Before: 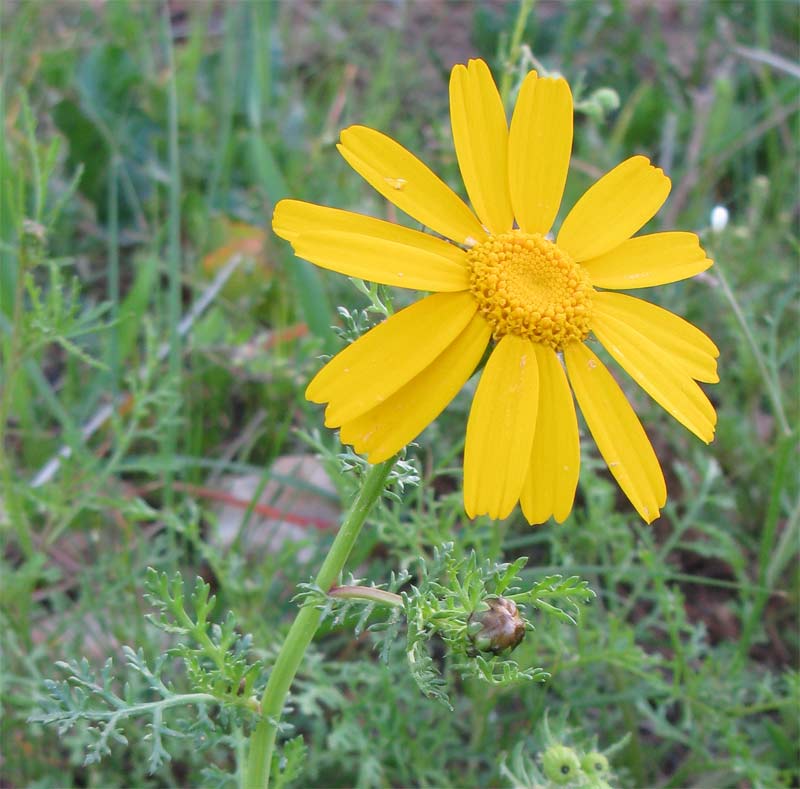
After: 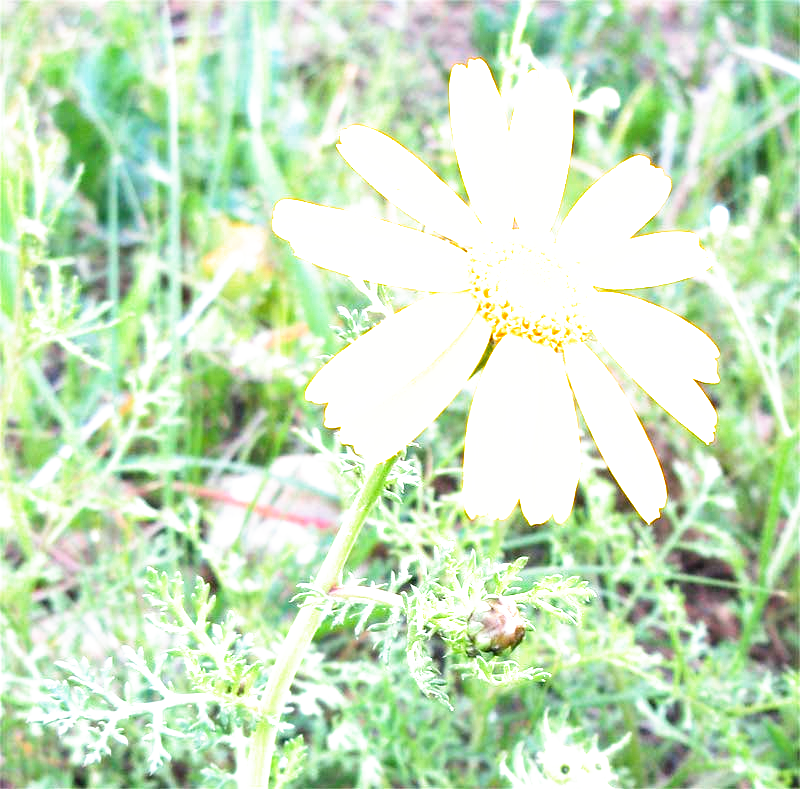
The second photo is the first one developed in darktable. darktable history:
filmic rgb: black relative exposure -8.7 EV, white relative exposure 2.7 EV, threshold 3 EV, target black luminance 0%, hardness 6.25, latitude 75%, contrast 1.325, highlights saturation mix -5%, preserve chrominance no, color science v5 (2021), iterations of high-quality reconstruction 0, enable highlight reconstruction true
exposure: black level correction 0, exposure 1.625 EV, compensate exposure bias true, compensate highlight preservation false
